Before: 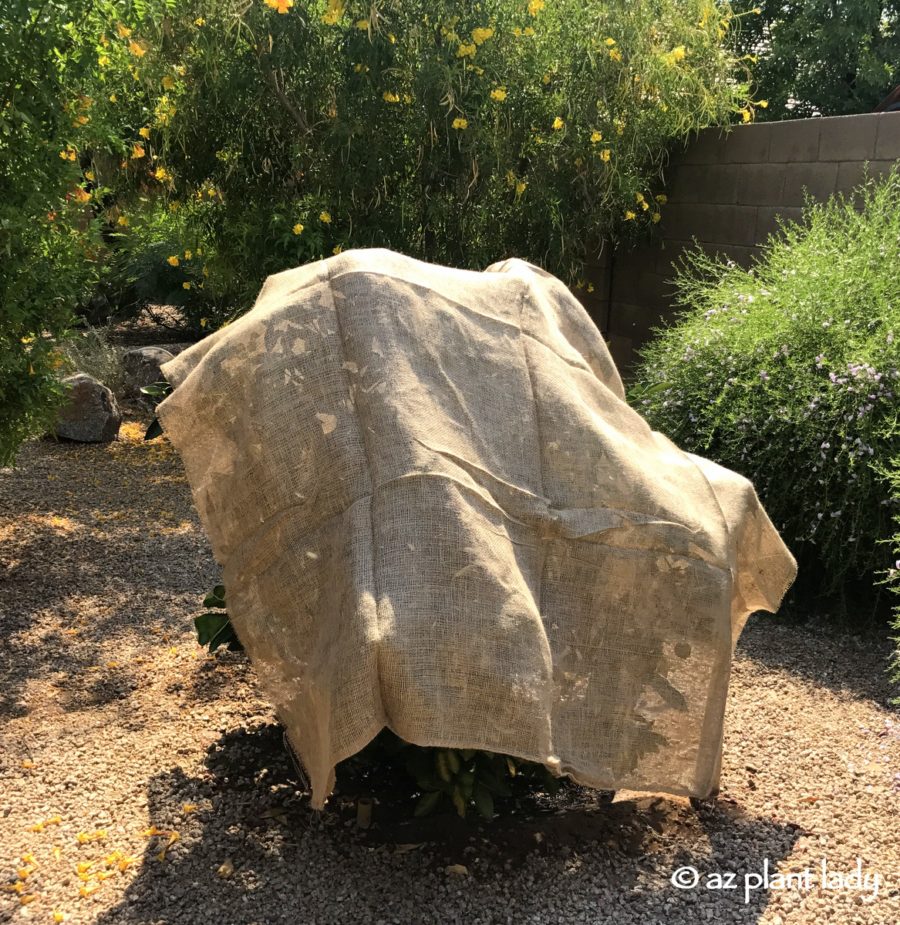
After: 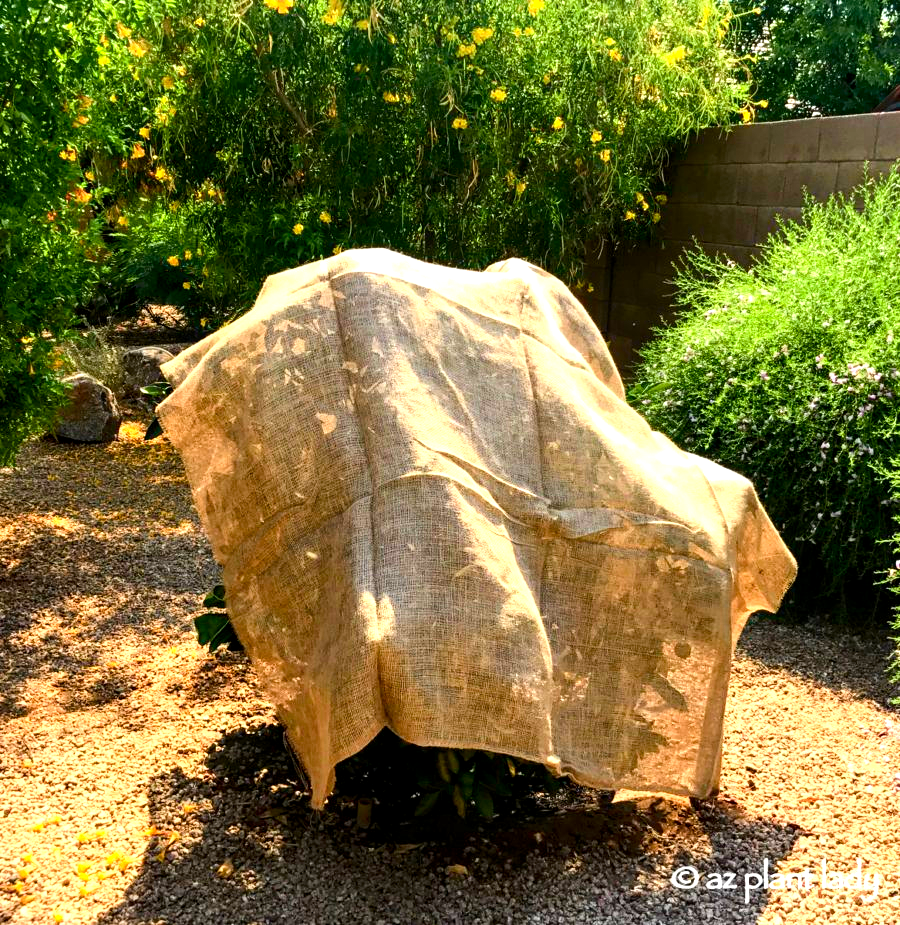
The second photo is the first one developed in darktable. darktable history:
tone curve: curves: ch0 [(0, 0) (0.051, 0.047) (0.102, 0.099) (0.228, 0.262) (0.446, 0.527) (0.695, 0.778) (0.908, 0.946) (1, 1)]; ch1 [(0, 0) (0.339, 0.298) (0.402, 0.363) (0.453, 0.413) (0.485, 0.469) (0.494, 0.493) (0.504, 0.501) (0.525, 0.533) (0.563, 0.591) (0.597, 0.631) (1, 1)]; ch2 [(0, 0) (0.48, 0.48) (0.504, 0.5) (0.539, 0.554) (0.59, 0.628) (0.642, 0.682) (0.824, 0.815) (1, 1)], color space Lab, independent channels, preserve colors none
local contrast: highlights 86%, shadows 80%
color balance rgb: power › chroma 0.267%, power › hue 62.21°, perceptual saturation grading › global saturation 27.583%, perceptual saturation grading › highlights -25.641%, perceptual saturation grading › shadows 25.666%, perceptual brilliance grading › global brilliance -4.643%, perceptual brilliance grading › highlights 24.784%, perceptual brilliance grading › mid-tones 6.879%, perceptual brilliance grading › shadows -5.101%
